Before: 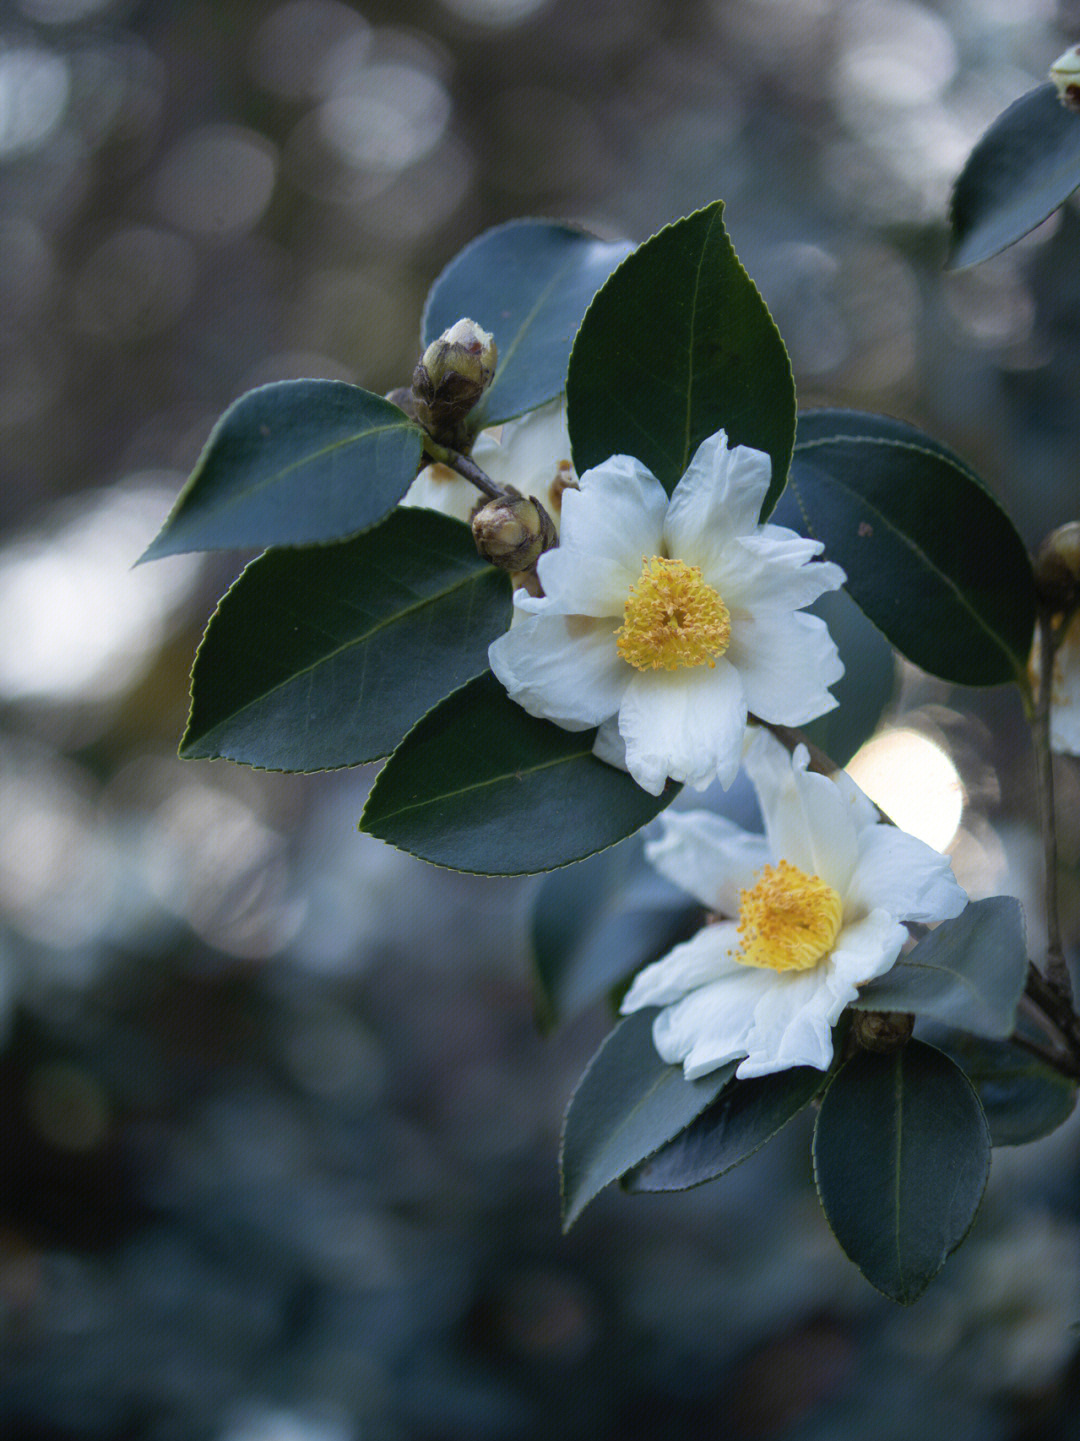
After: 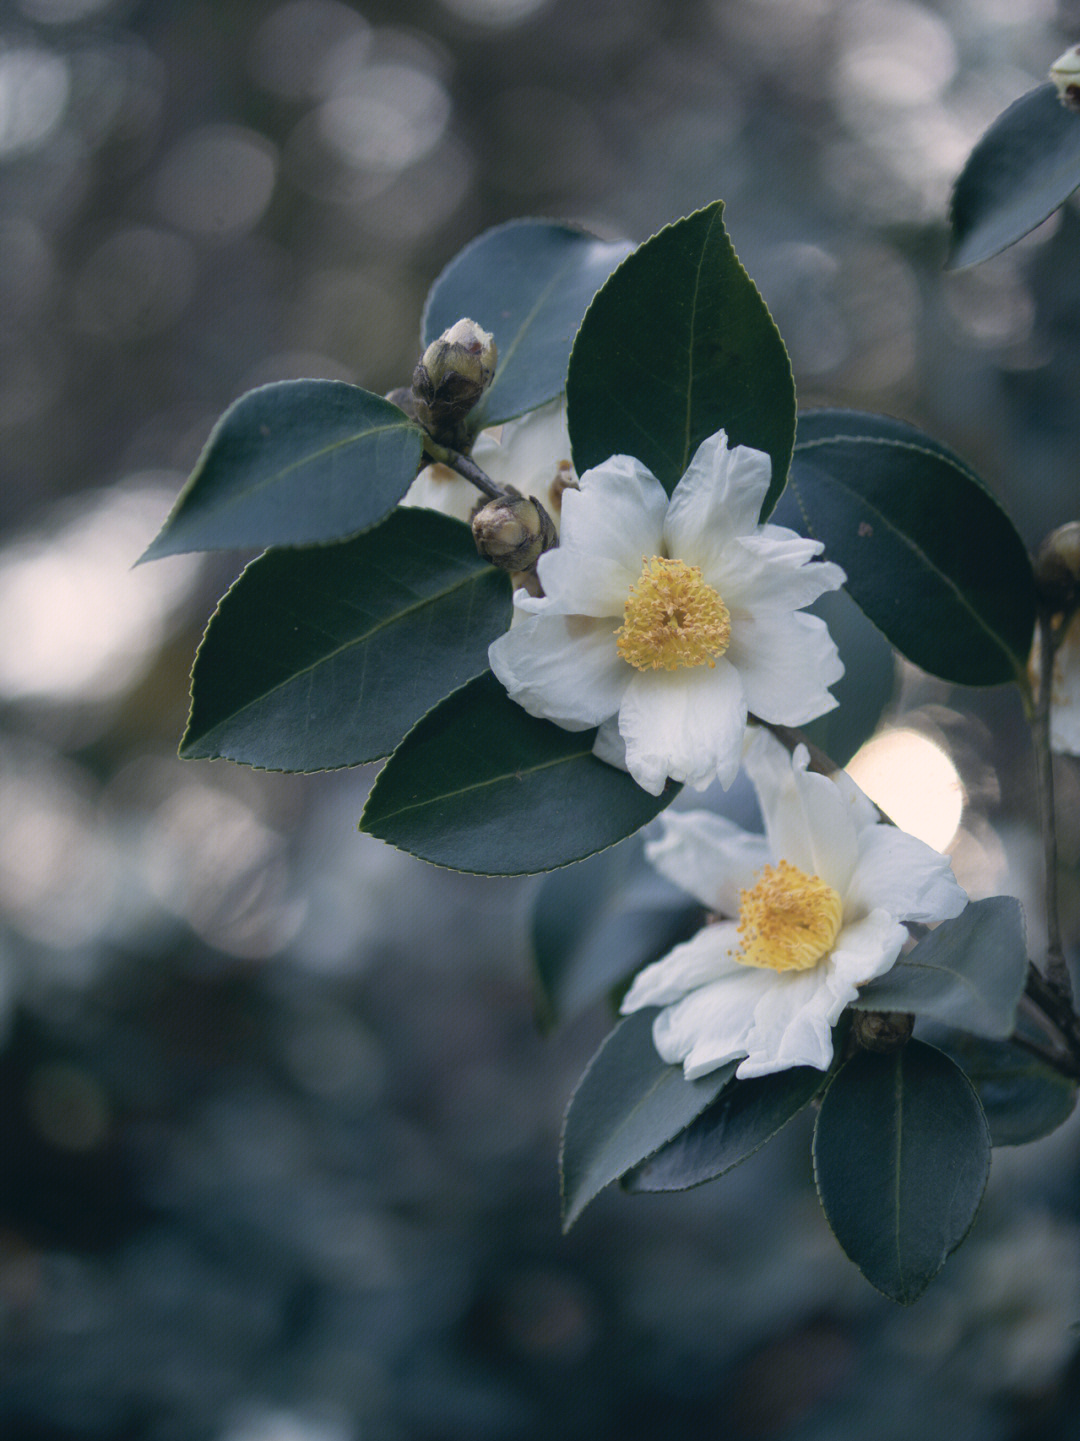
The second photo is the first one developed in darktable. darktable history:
contrast brightness saturation: contrast -0.064, saturation -0.394
color correction: highlights a* 5.35, highlights b* 5.27, shadows a* -3.92, shadows b* -5.05
